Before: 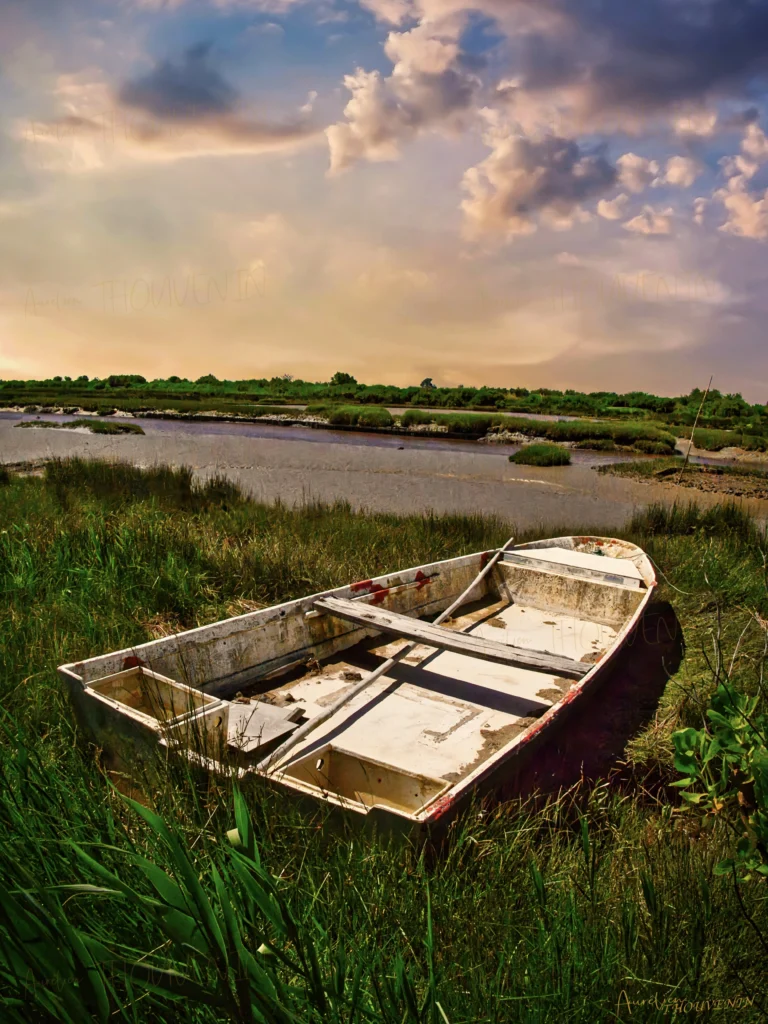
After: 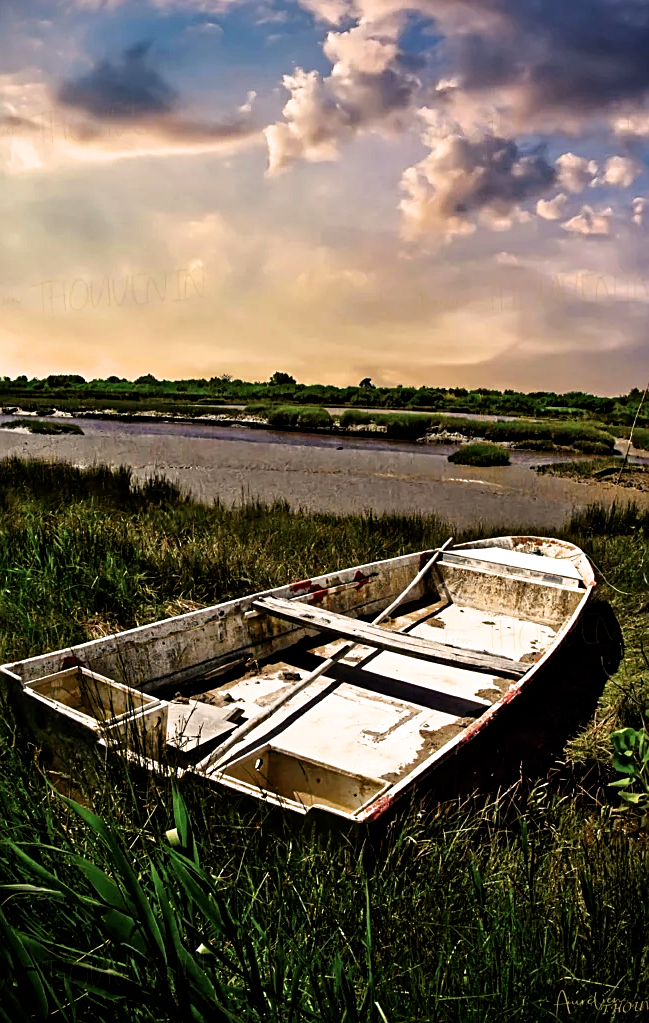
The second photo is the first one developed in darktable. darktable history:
sharpen: on, module defaults
filmic rgb: black relative exposure -8.25 EV, white relative exposure 2.2 EV, target white luminance 99.954%, hardness 7.14, latitude 74.84%, contrast 1.325, highlights saturation mix -2.82%, shadows ↔ highlights balance 29.81%
crop: left 8.026%, right 7.395%
haze removal: compatibility mode true, adaptive false
